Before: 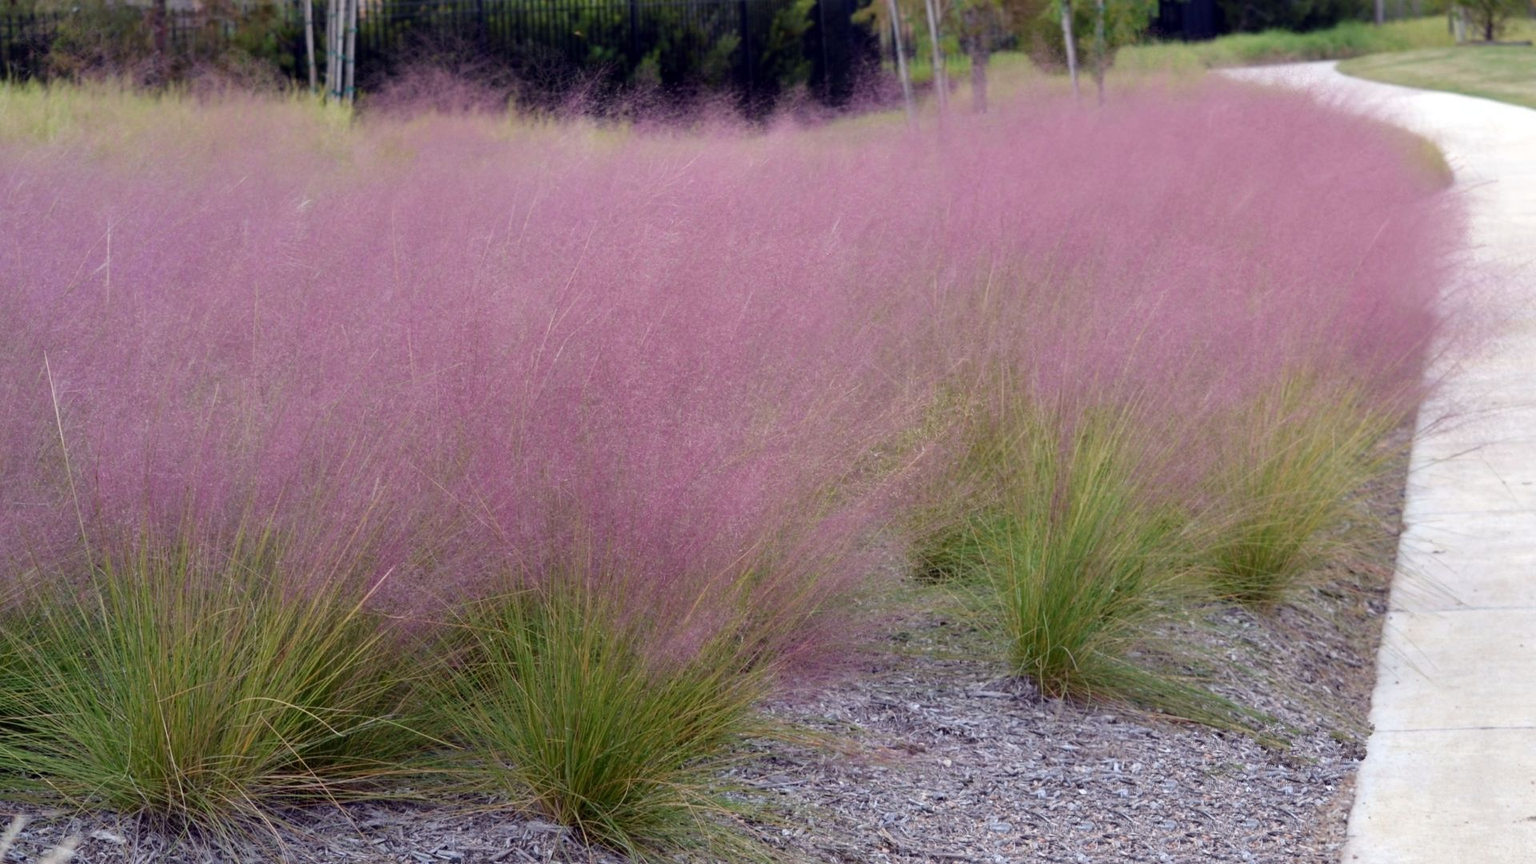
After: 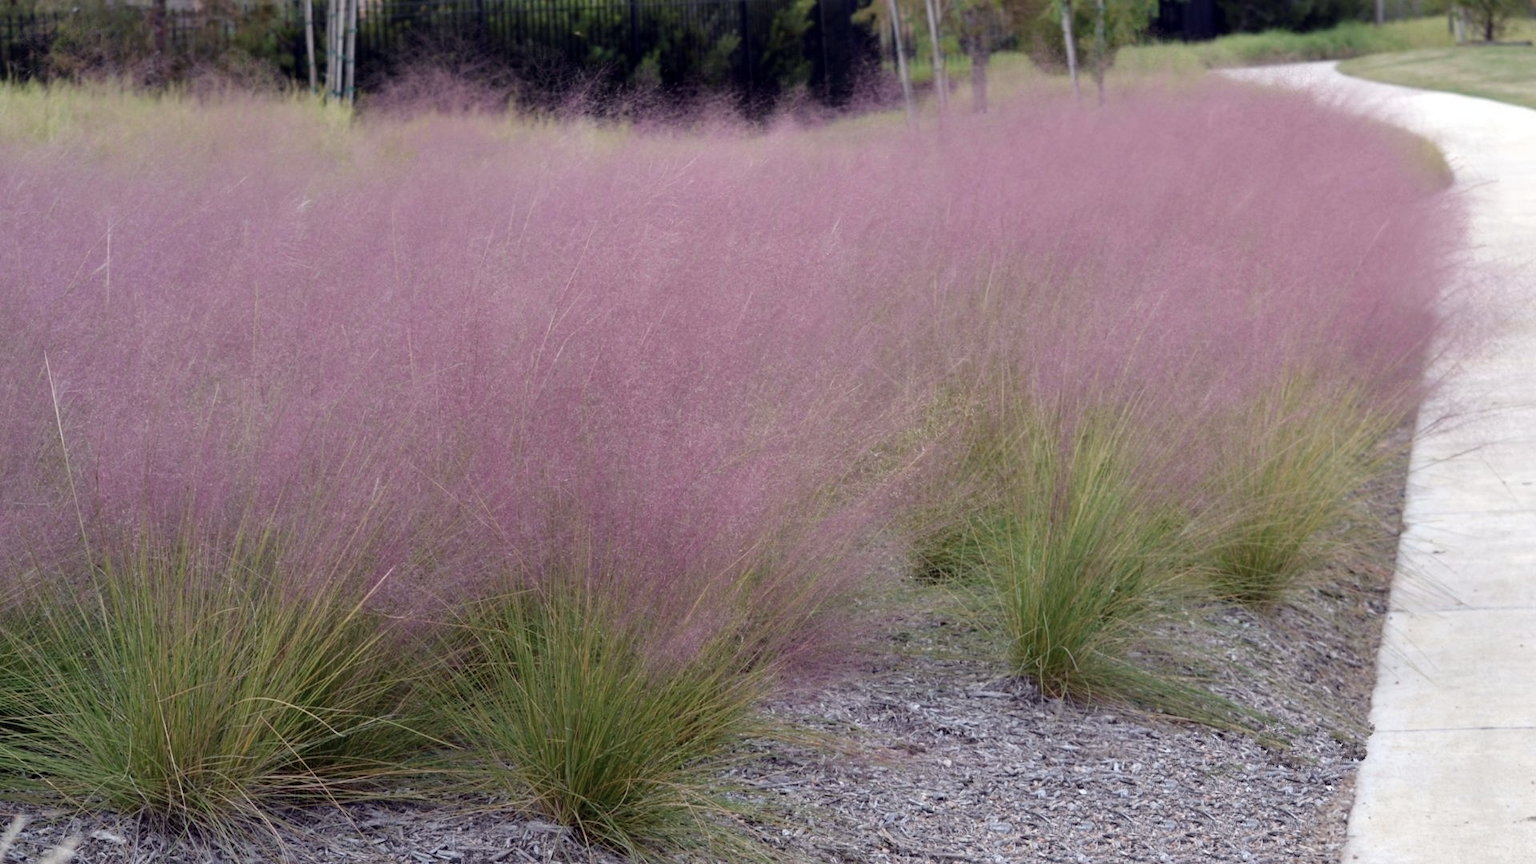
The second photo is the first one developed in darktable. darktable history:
color correction: highlights b* 0.044, saturation 0.774
